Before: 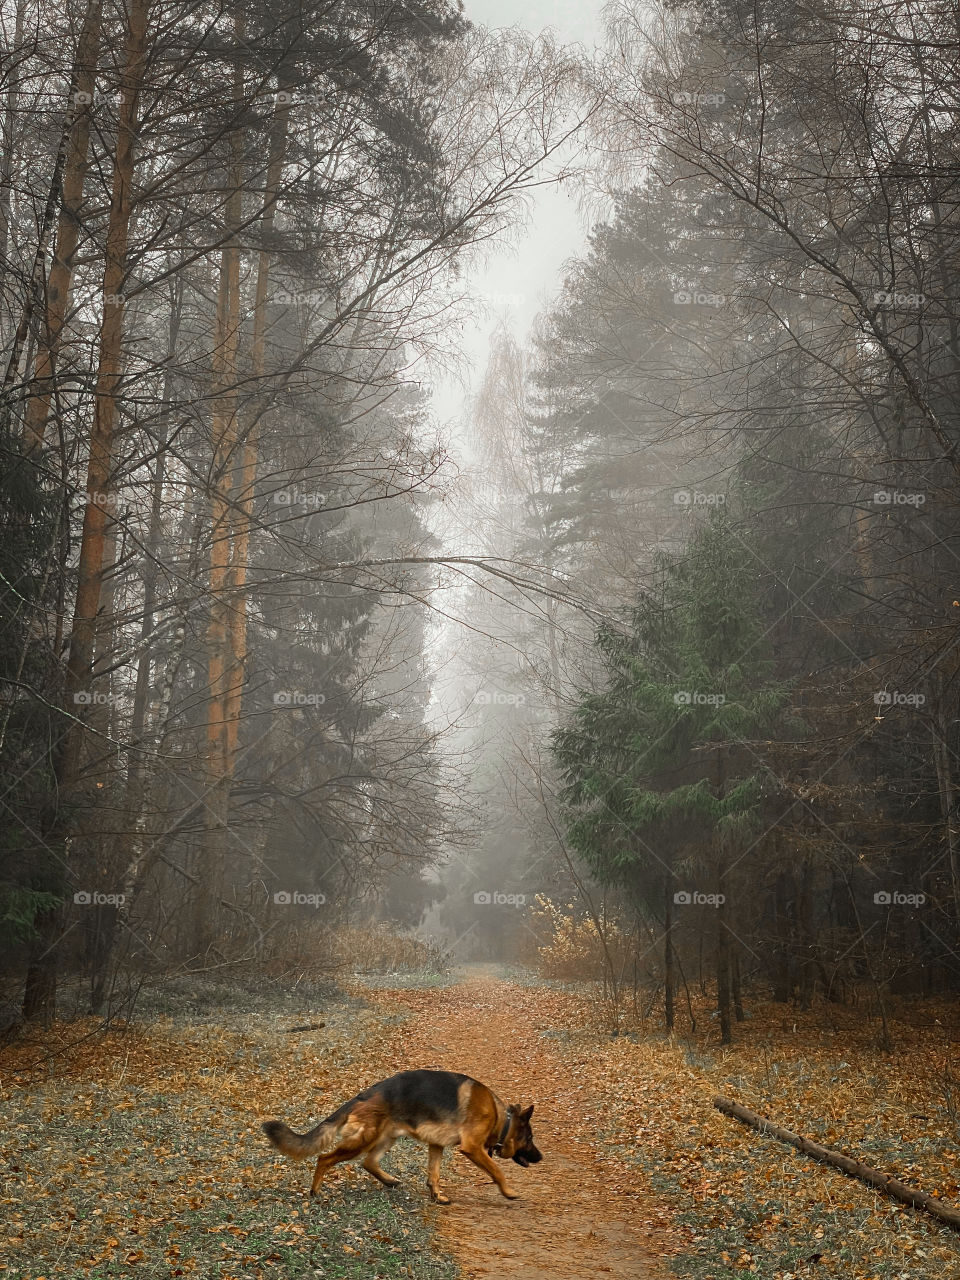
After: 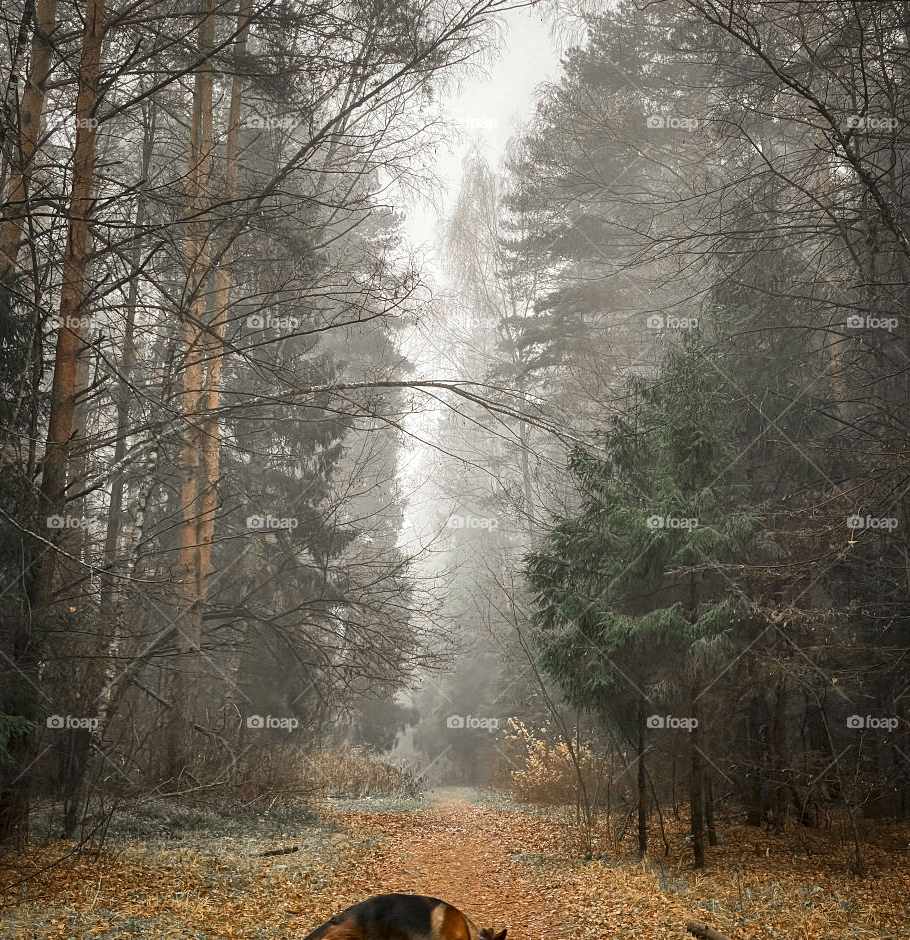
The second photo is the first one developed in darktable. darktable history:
local contrast: mode bilateral grid, contrast 19, coarseness 50, detail 171%, midtone range 0.2
crop and rotate: left 2.825%, top 13.789%, right 2.303%, bottom 12.771%
color correction: highlights a* -0.158, highlights b* 0.11
